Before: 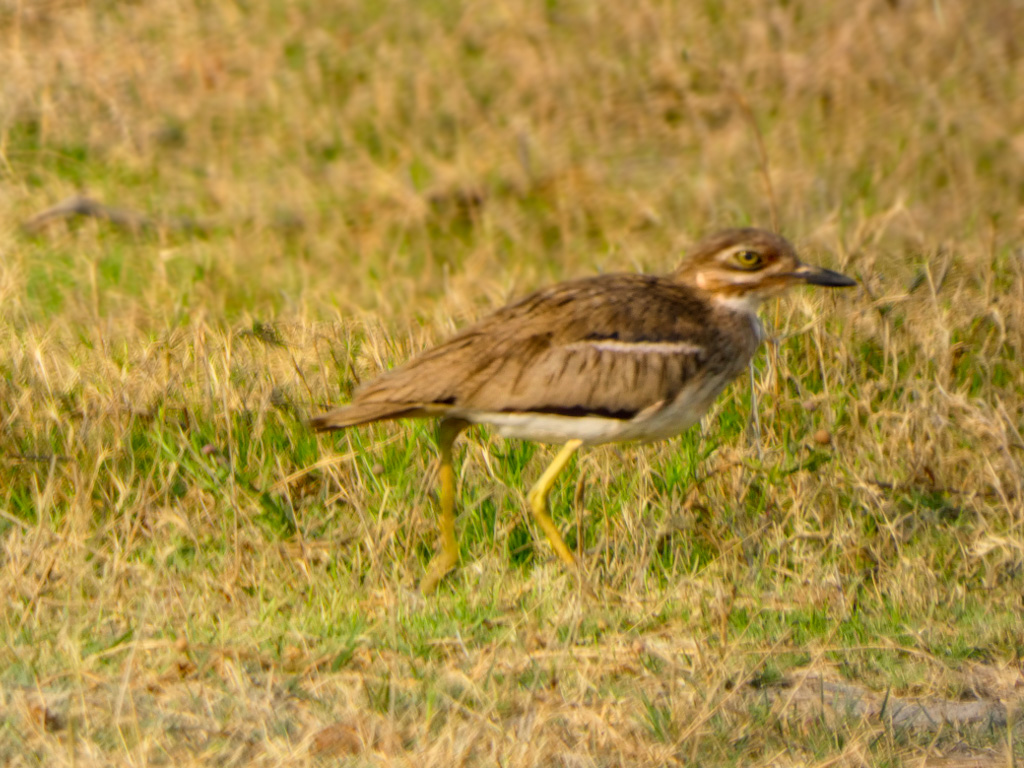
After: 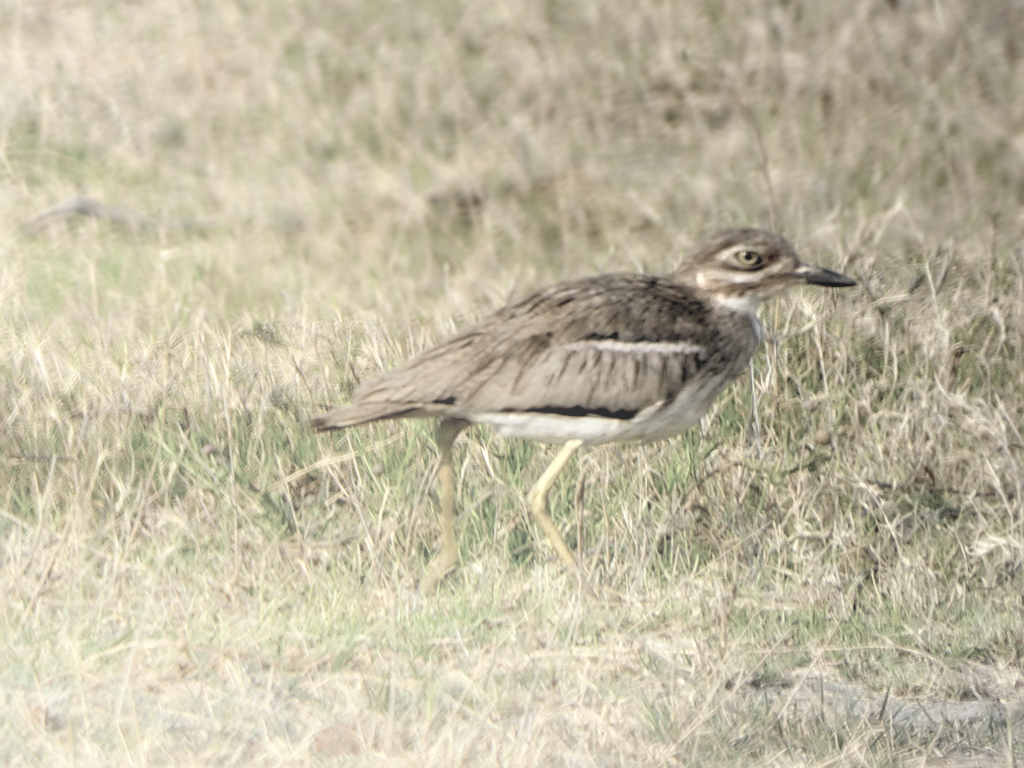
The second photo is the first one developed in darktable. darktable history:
color zones: curves: ch1 [(0, 0.34) (0.143, 0.164) (0.286, 0.152) (0.429, 0.176) (0.571, 0.173) (0.714, 0.188) (0.857, 0.199) (1, 0.34)]
white balance: red 0.925, blue 1.046
bloom: threshold 82.5%, strength 16.25%
exposure: exposure 0.161 EV, compensate highlight preservation false
rgb levels: levels [[0.01, 0.419, 0.839], [0, 0.5, 1], [0, 0.5, 1]]
sharpen: on, module defaults
